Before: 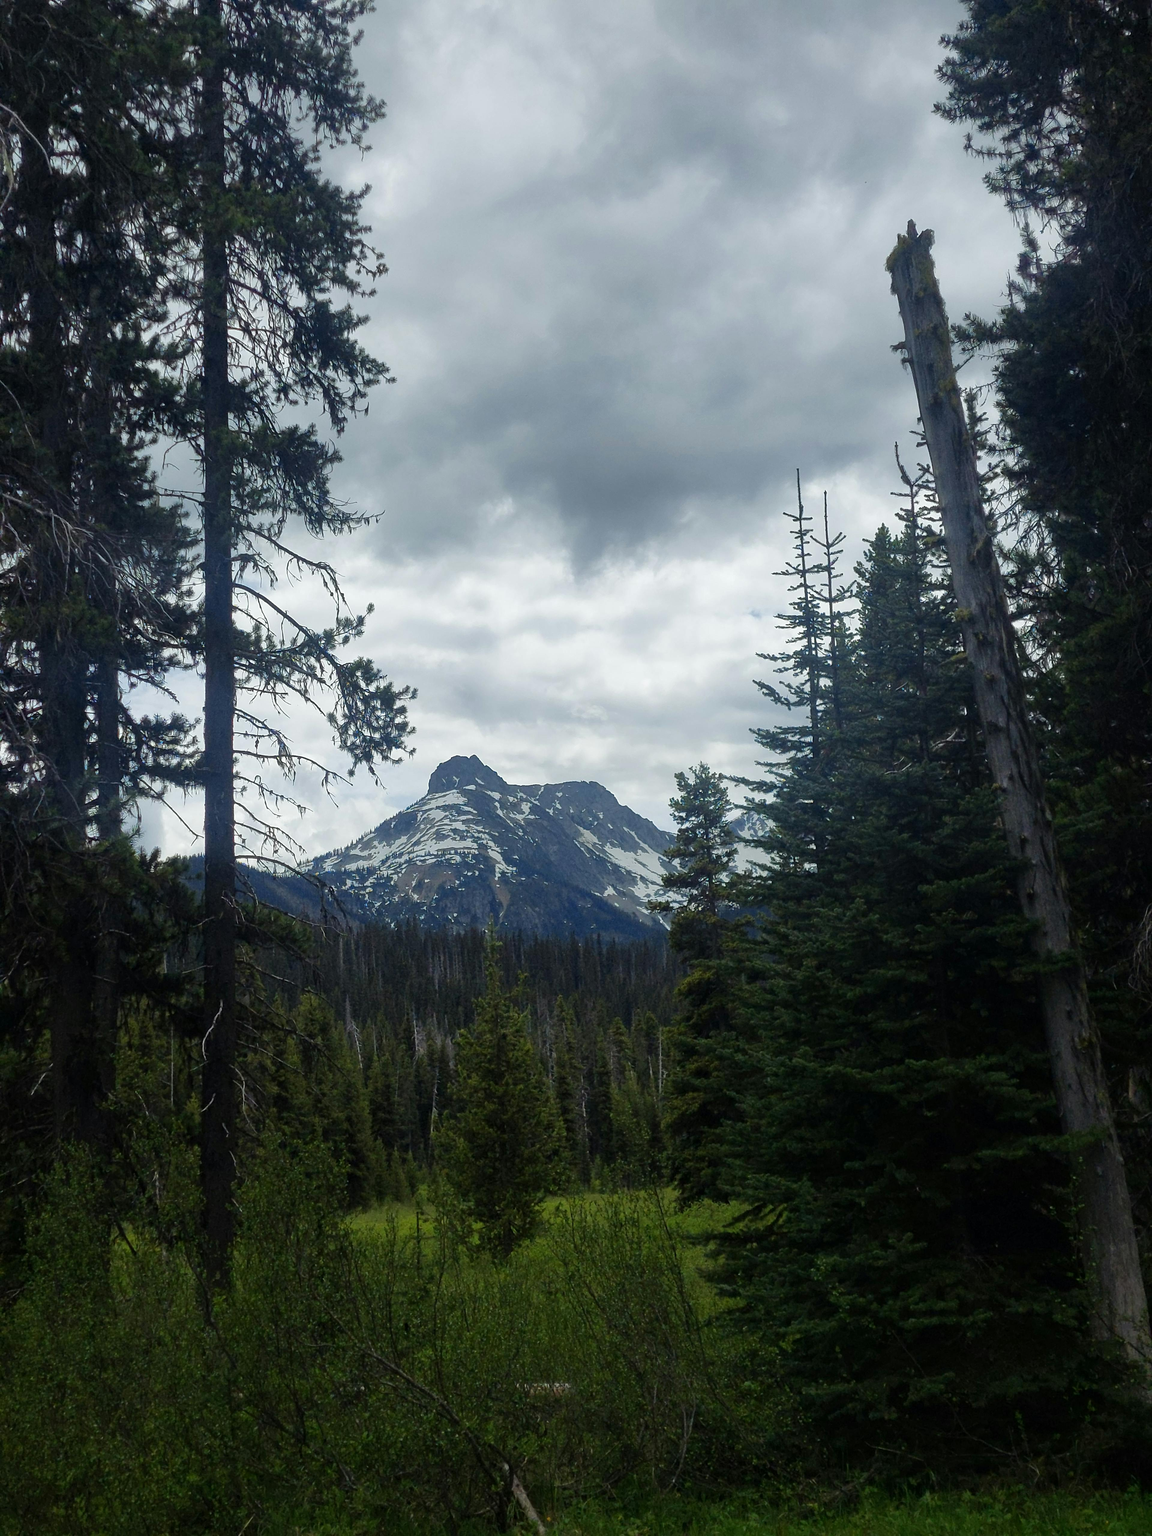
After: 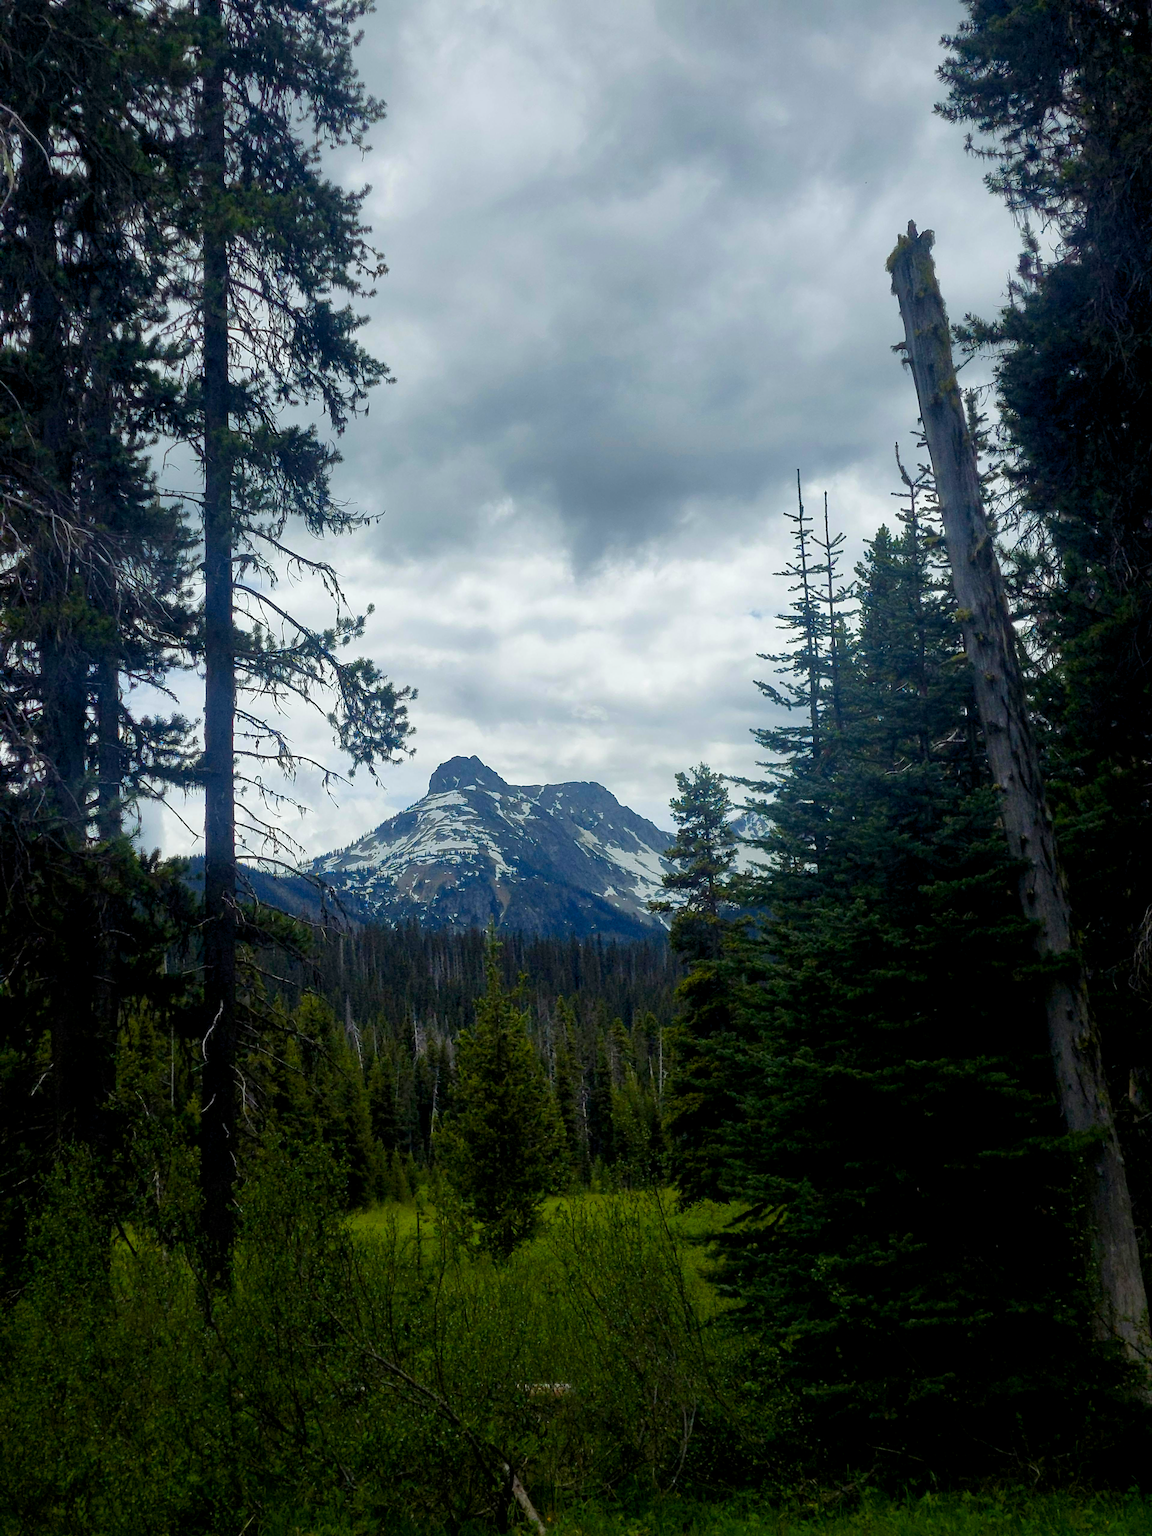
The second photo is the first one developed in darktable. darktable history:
color balance rgb: global offset › luminance -0.485%, perceptual saturation grading › global saturation 37.016%, perceptual brilliance grading › global brilliance 2.556%, perceptual brilliance grading › highlights -3.102%, perceptual brilliance grading › shadows 3.716%, global vibrance 20%
levels: mode automatic, black 0.022%, levels [0, 0.476, 0.951]
contrast brightness saturation: saturation -0.062
